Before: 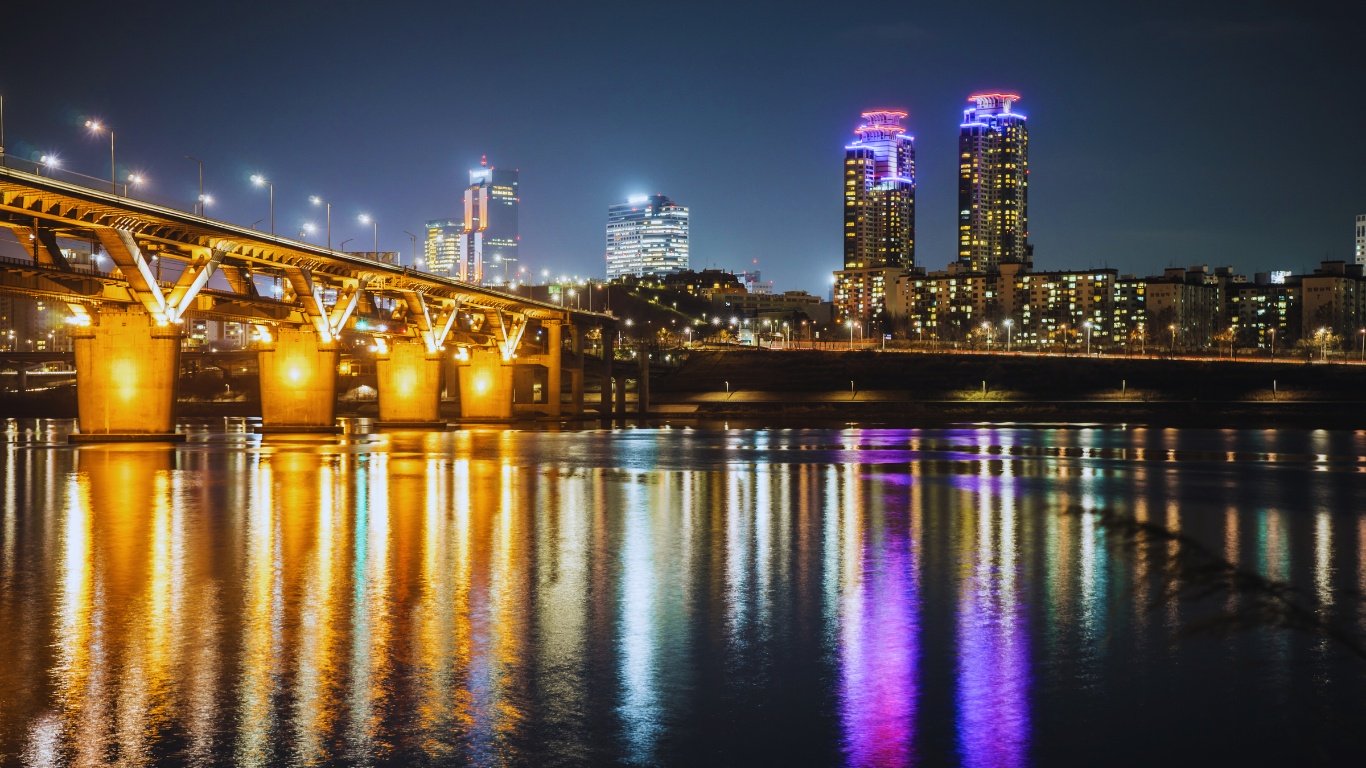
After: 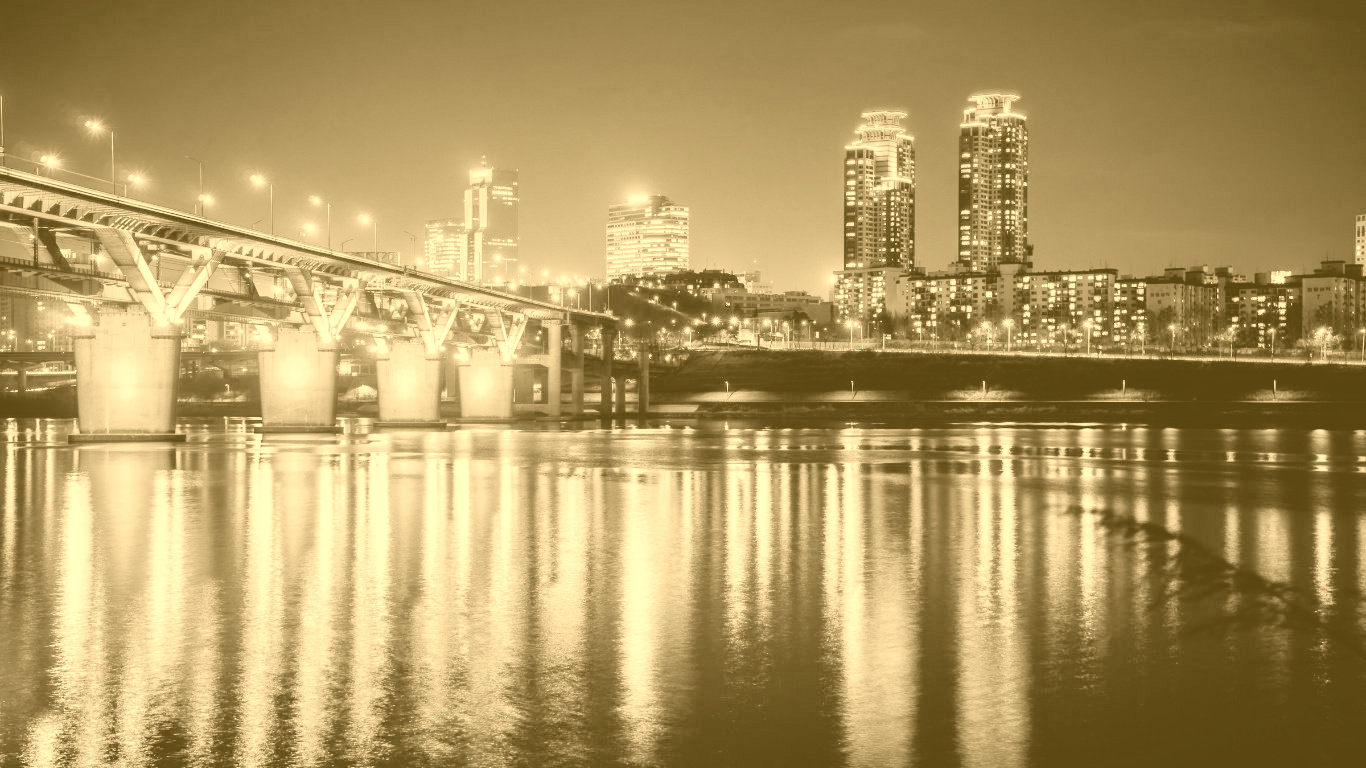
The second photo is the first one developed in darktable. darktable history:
filmic rgb: black relative exposure -7 EV, white relative exposure 6 EV, threshold 3 EV, target black luminance 0%, hardness 2.73, latitude 61.22%, contrast 0.691, highlights saturation mix 10%, shadows ↔ highlights balance -0.073%, preserve chrominance no, color science v4 (2020), iterations of high-quality reconstruction 10, contrast in shadows soft, contrast in highlights soft, enable highlight reconstruction true
colorize: hue 36°, source mix 100%
